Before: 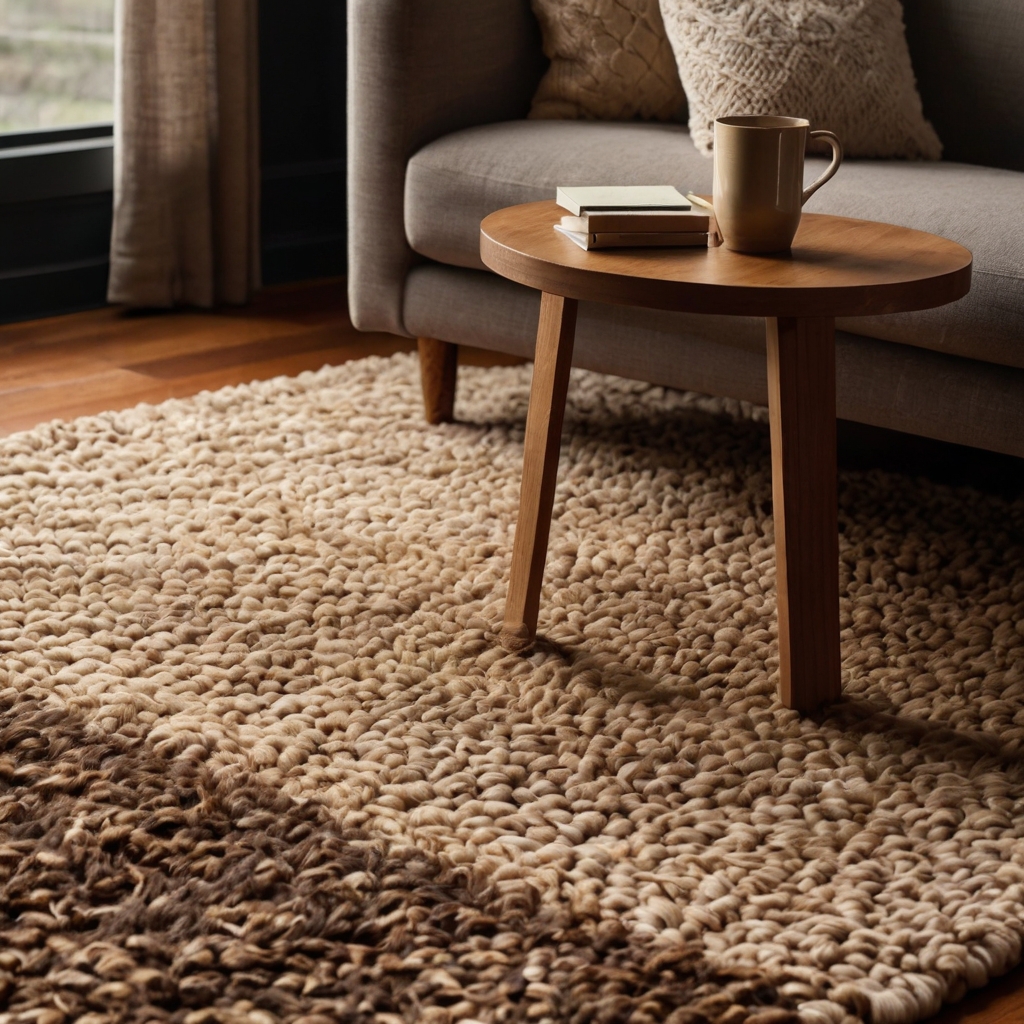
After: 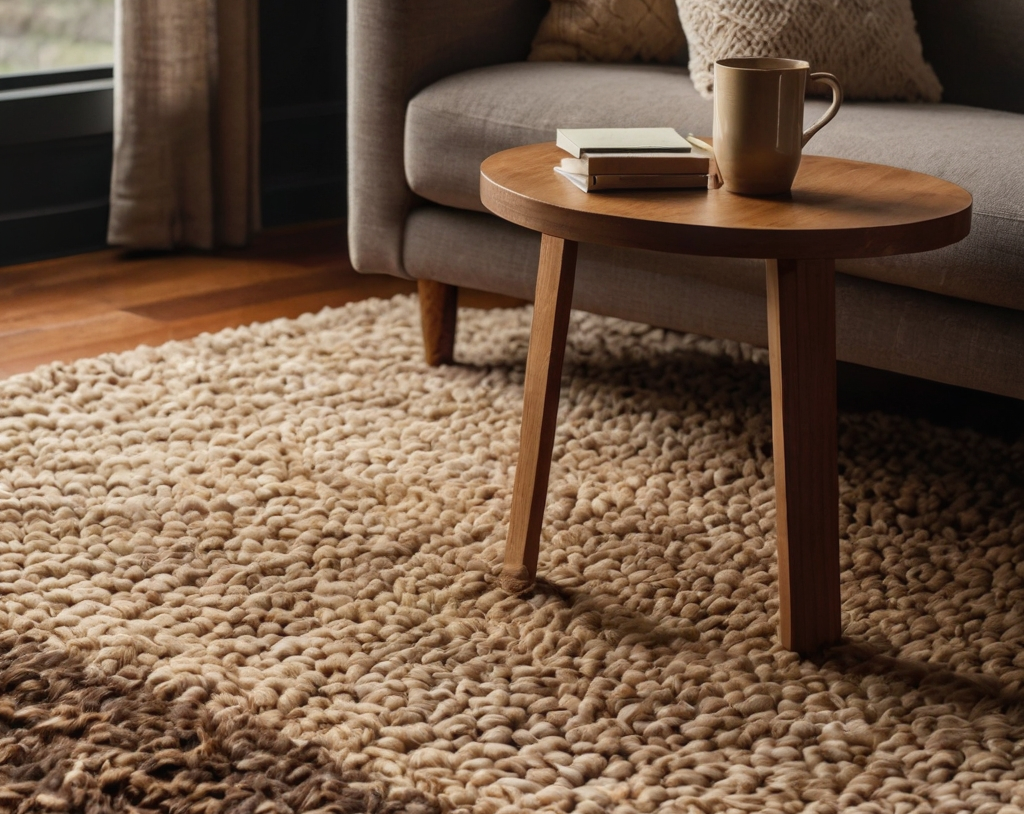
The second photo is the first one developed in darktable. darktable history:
local contrast: detail 109%
crop and rotate: top 5.665%, bottom 14.819%
